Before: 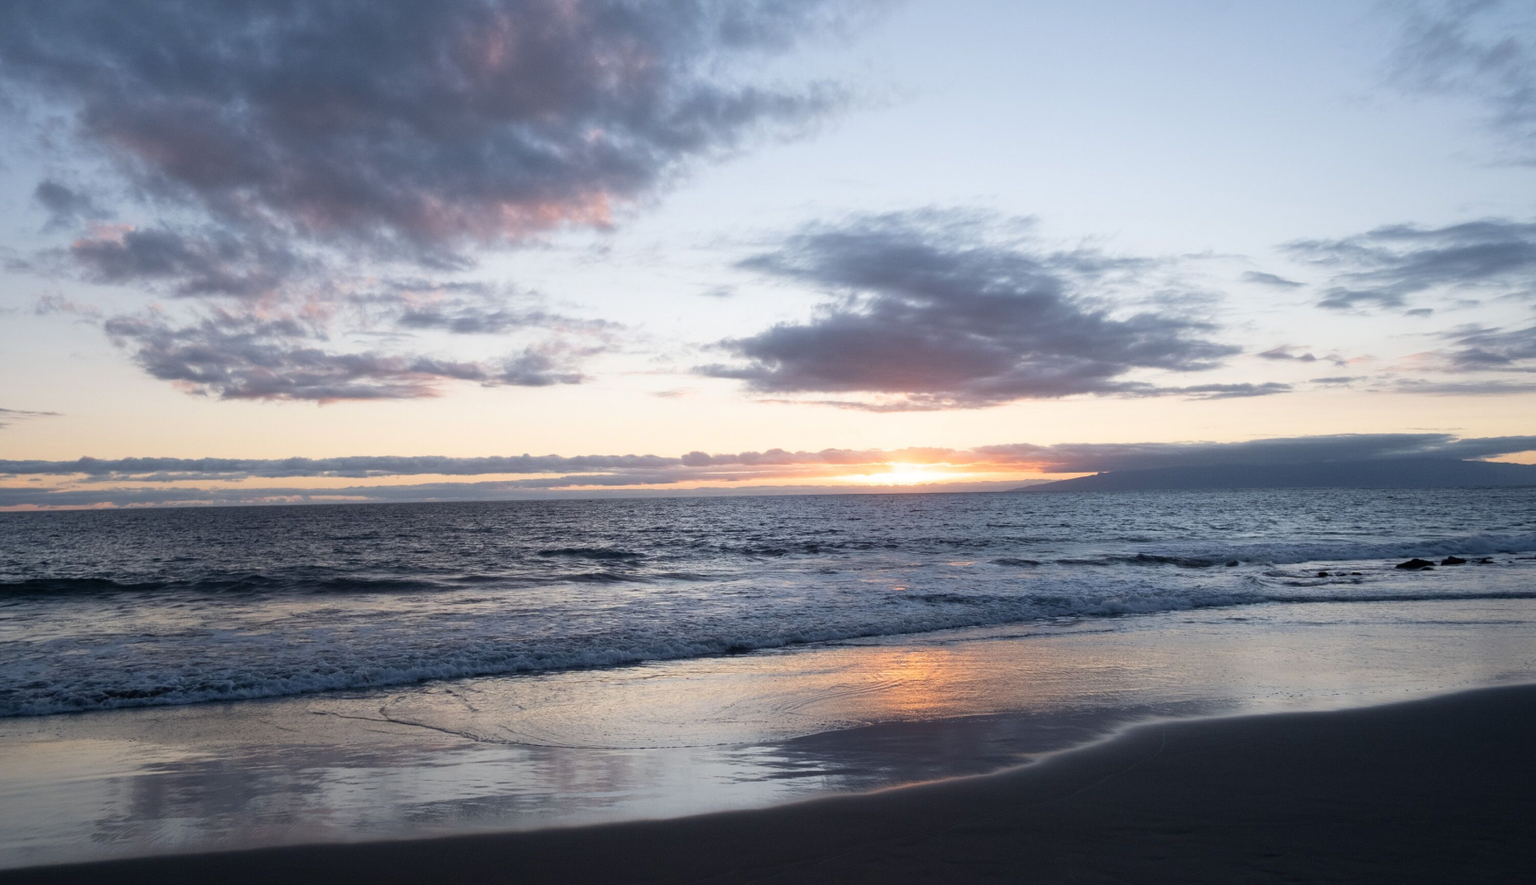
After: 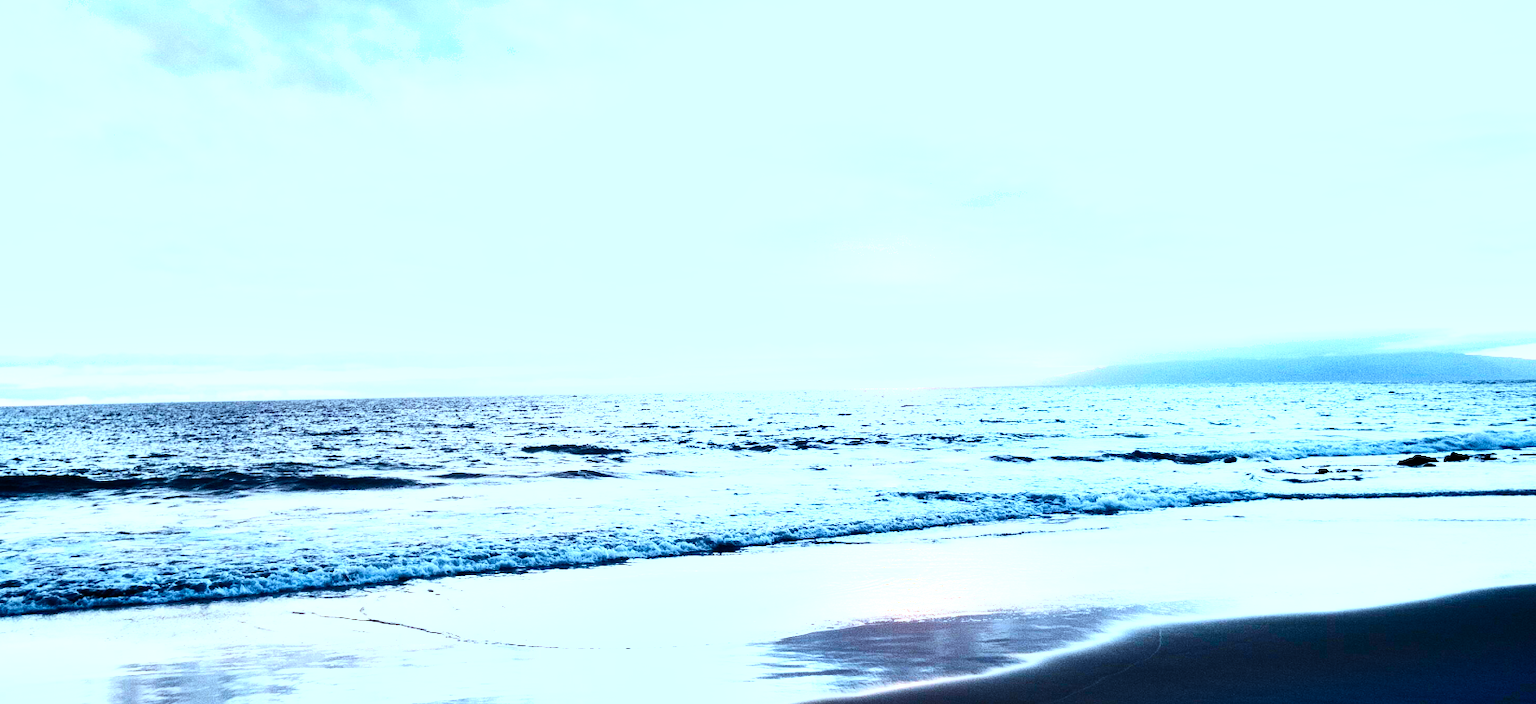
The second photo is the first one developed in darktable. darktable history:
sigmoid: contrast 1.81, skew -0.21, preserve hue 0%, red attenuation 0.1, red rotation 0.035, green attenuation 0.1, green rotation -0.017, blue attenuation 0.15, blue rotation -0.052, base primaries Rec2020
crop and rotate: left 1.814%, top 12.818%, right 0.25%, bottom 9.225%
contrast brightness saturation: contrast 0.4, brightness 0.05, saturation 0.25
color correction: highlights a* -11.71, highlights b* -15.58
exposure: exposure 2 EV, compensate exposure bias true, compensate highlight preservation false
shadows and highlights: radius 44.78, white point adjustment 6.64, compress 79.65%, highlights color adjustment 78.42%, soften with gaussian
